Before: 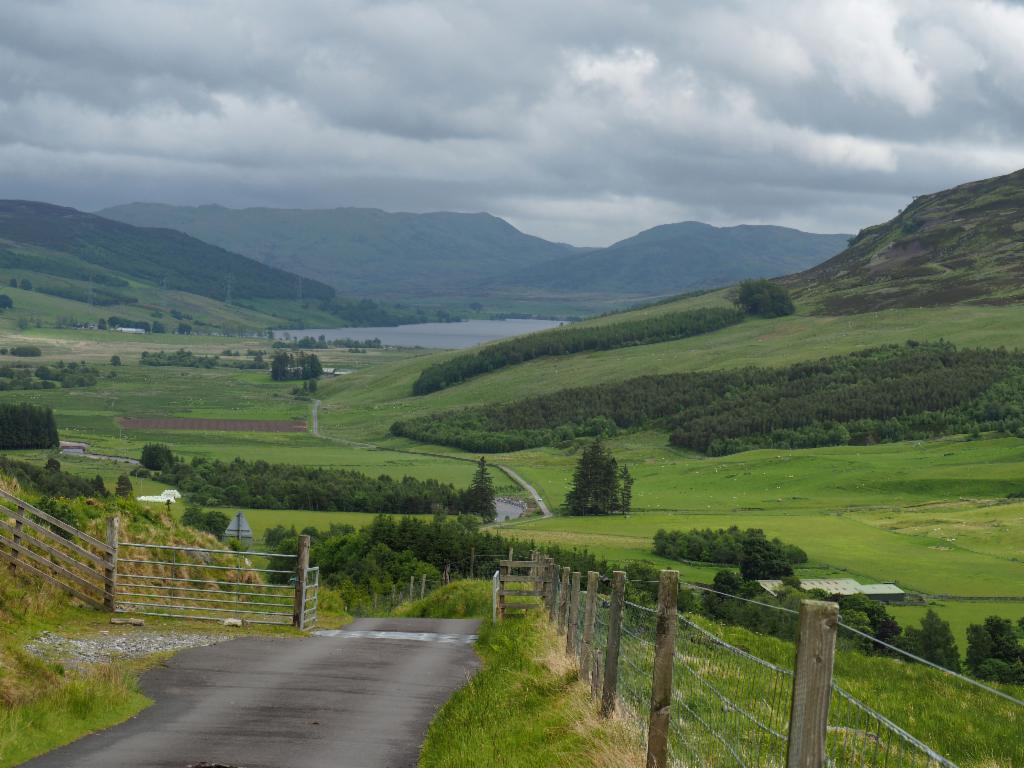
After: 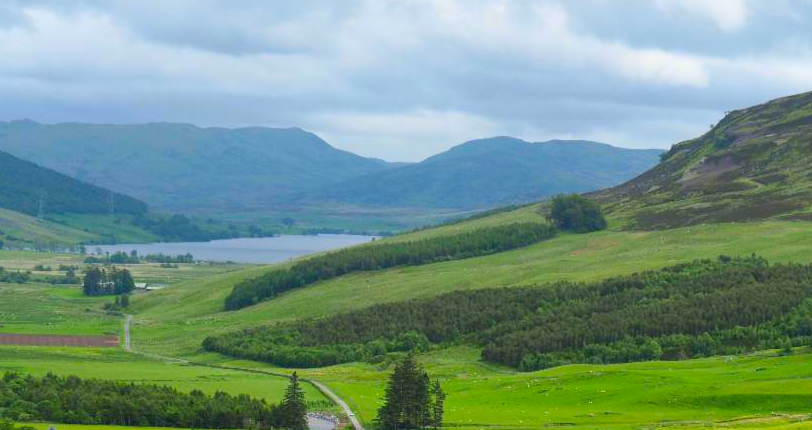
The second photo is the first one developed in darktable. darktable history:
contrast brightness saturation: contrast 0.199, brightness 0.205, saturation 0.785
crop: left 18.42%, top 11.092%, right 2.195%, bottom 32.817%
